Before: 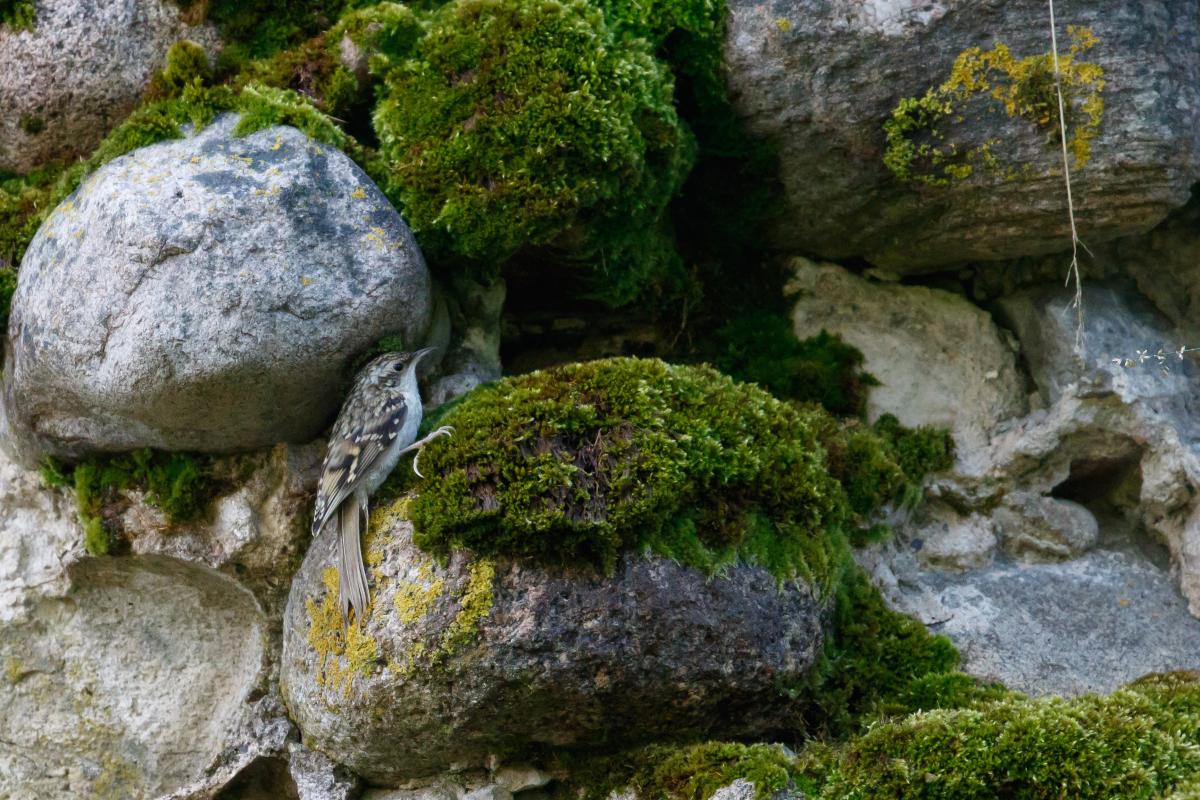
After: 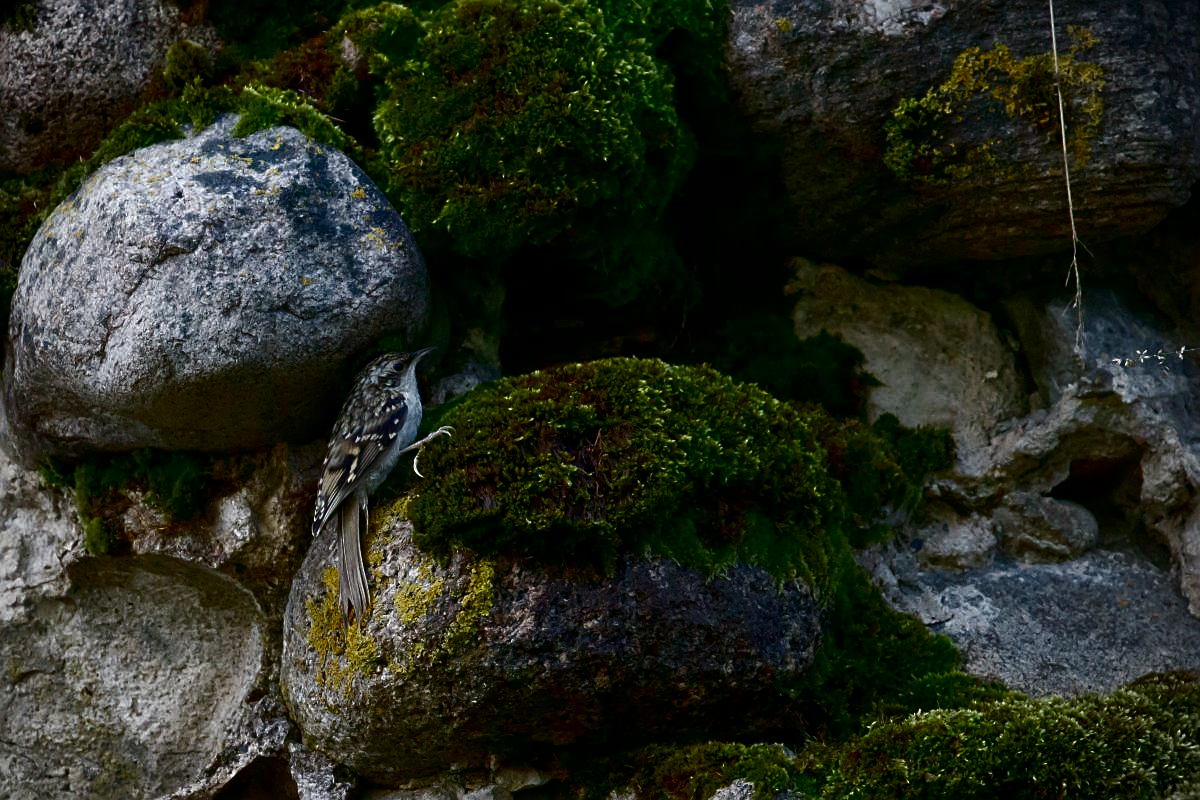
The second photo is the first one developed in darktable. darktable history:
contrast brightness saturation: brightness -0.535
vignetting: fall-off radius 45.23%
sharpen: on, module defaults
